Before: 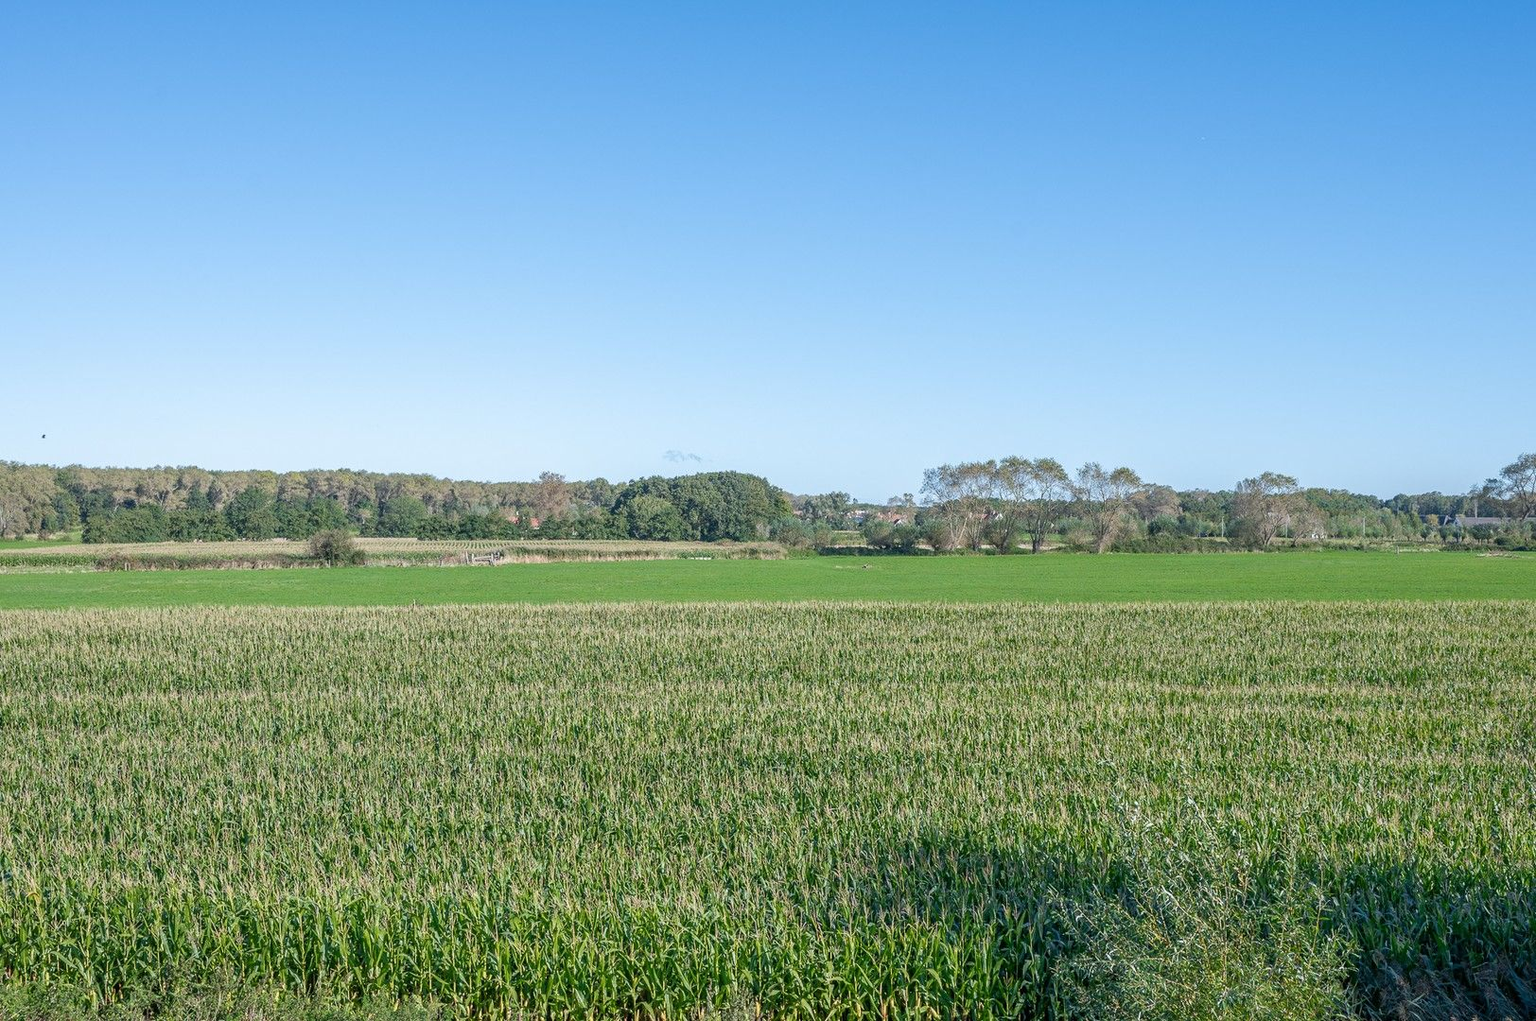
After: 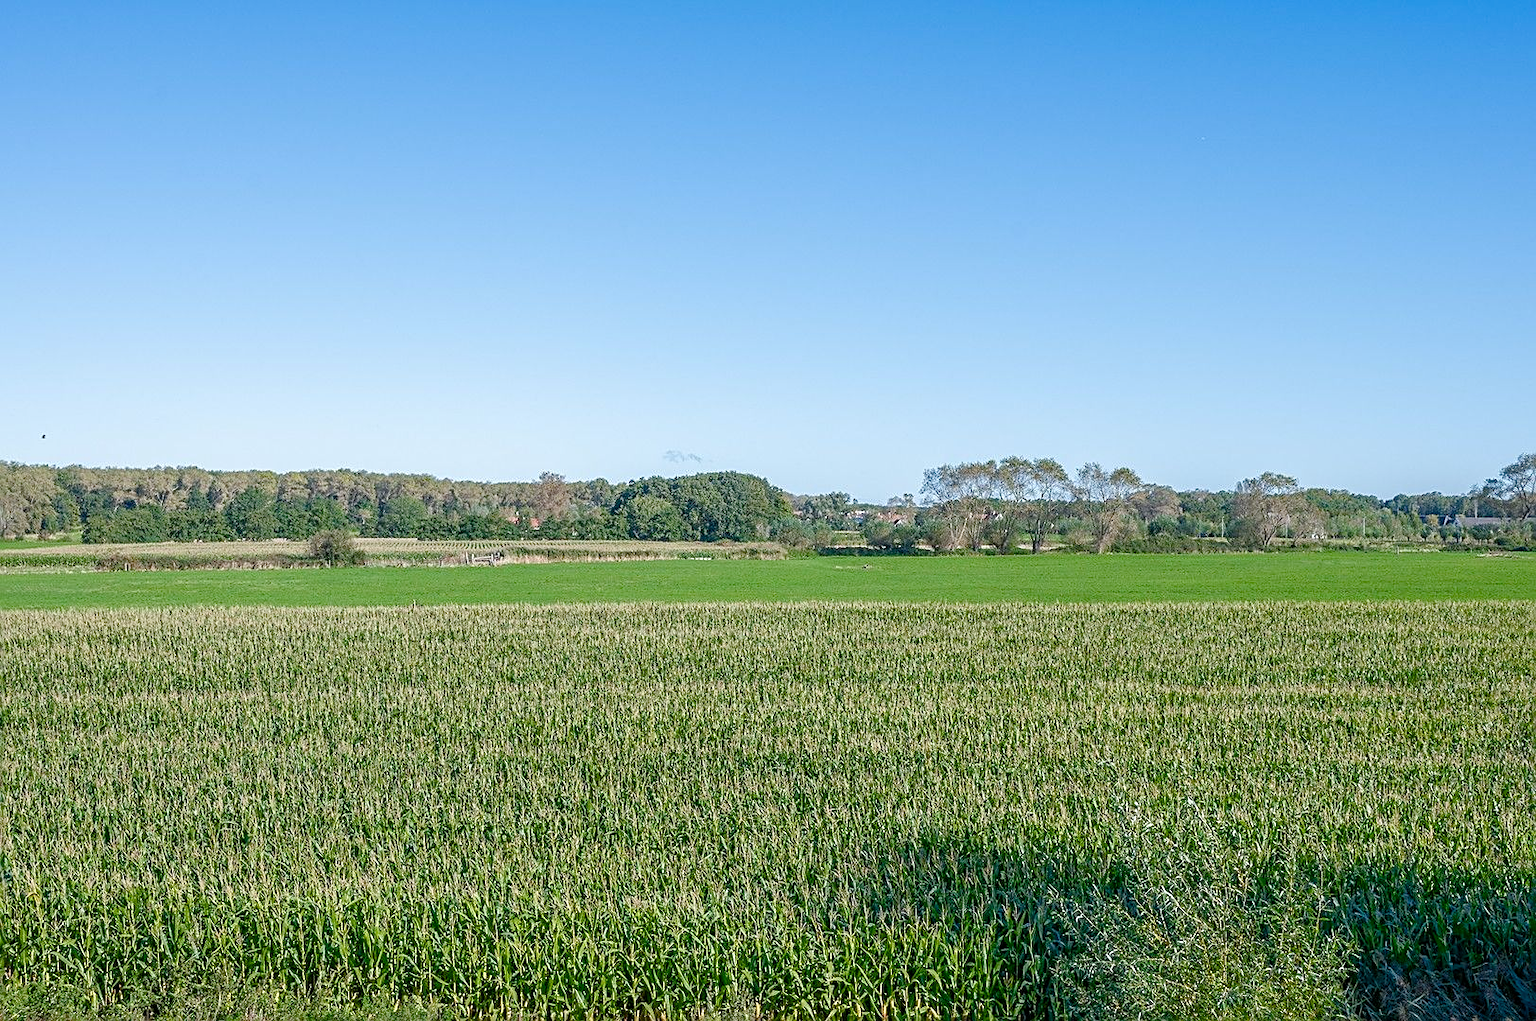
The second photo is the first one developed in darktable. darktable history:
color balance rgb: perceptual saturation grading › global saturation 40.873%, perceptual saturation grading › highlights -50.483%, perceptual saturation grading › shadows 30.76%
sharpen: on, module defaults
